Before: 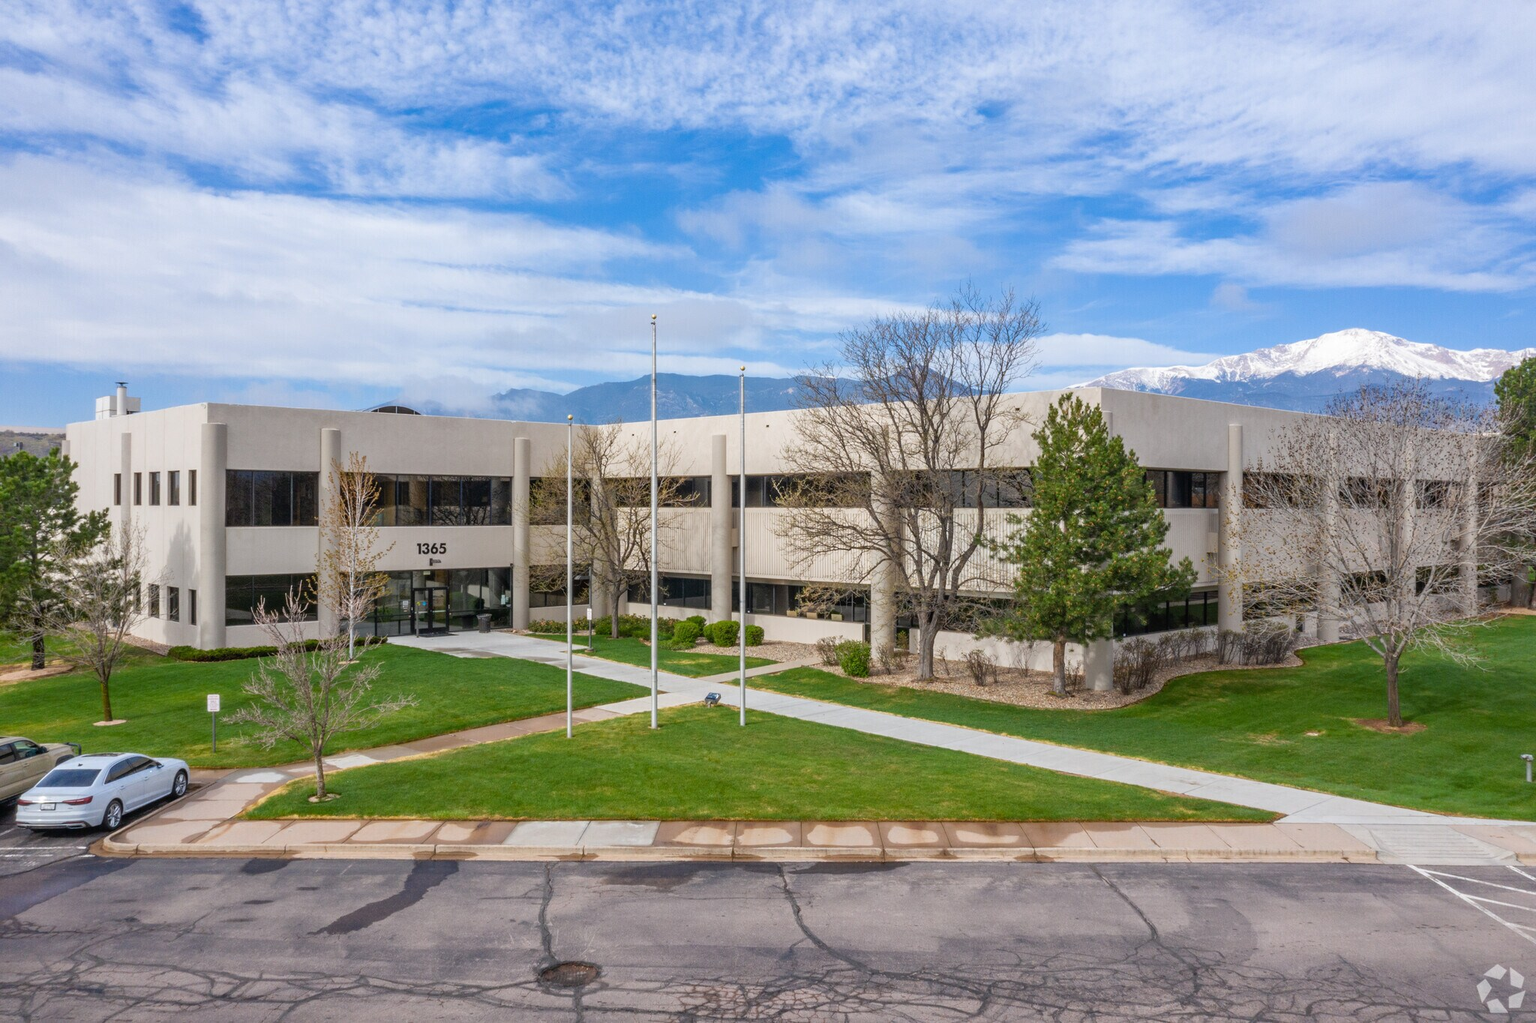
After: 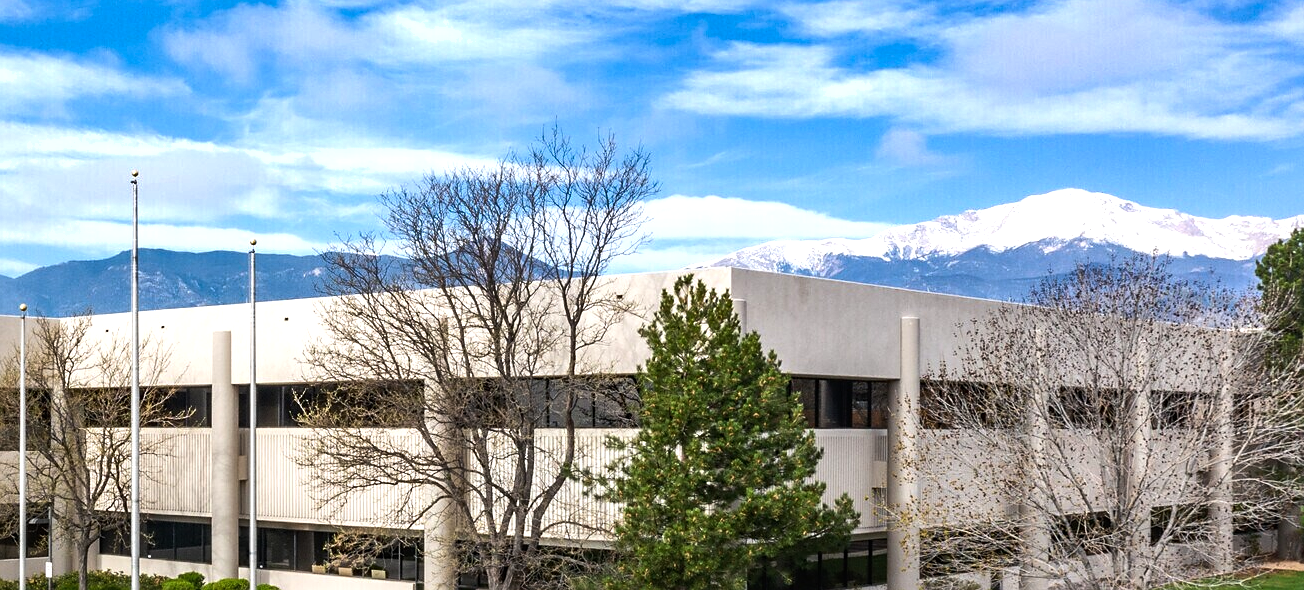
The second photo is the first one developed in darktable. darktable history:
tone equalizer: -8 EV -0.75 EV, -7 EV -0.7 EV, -6 EV -0.6 EV, -5 EV -0.4 EV, -3 EV 0.4 EV, -2 EV 0.6 EV, -1 EV 0.7 EV, +0 EV 0.75 EV, edges refinement/feathering 500, mask exposure compensation -1.57 EV, preserve details no
crop: left 36.005%, top 18.293%, right 0.31%, bottom 38.444%
shadows and highlights: shadows 5, soften with gaussian
sharpen: radius 1.458, amount 0.398, threshold 1.271
